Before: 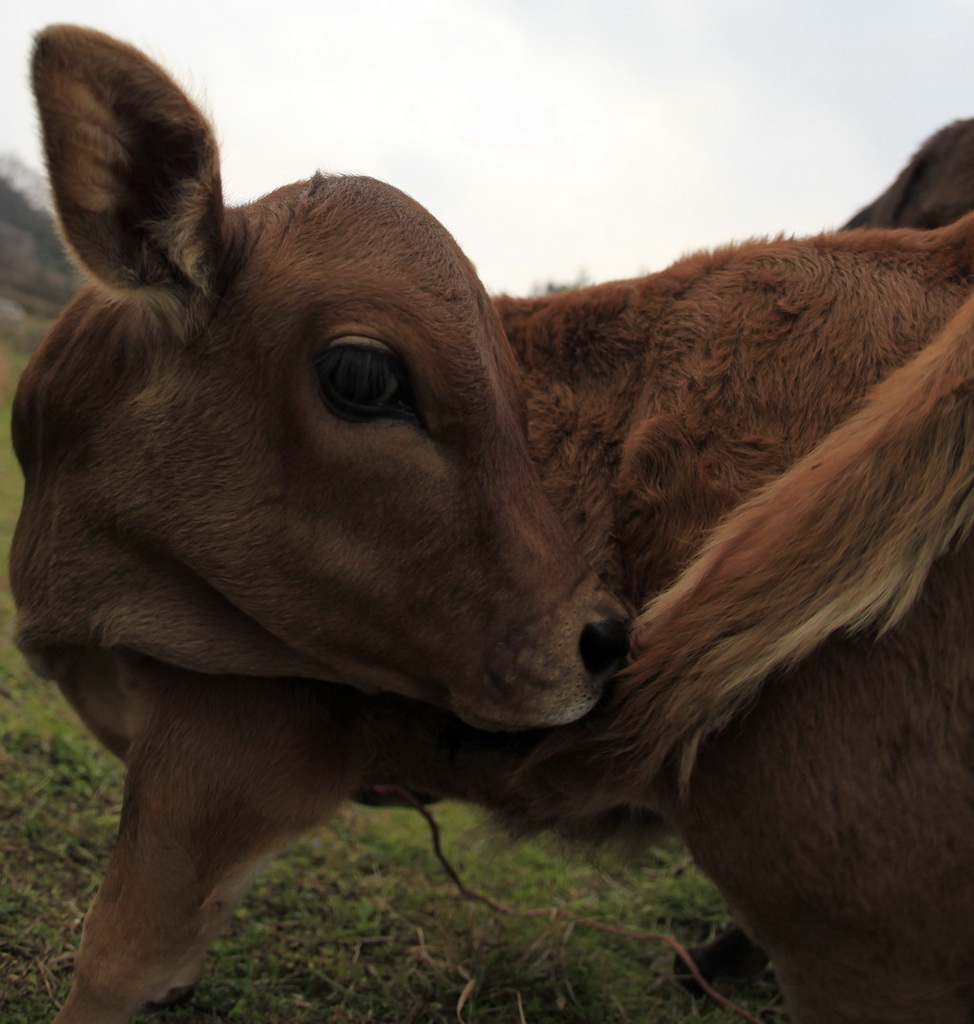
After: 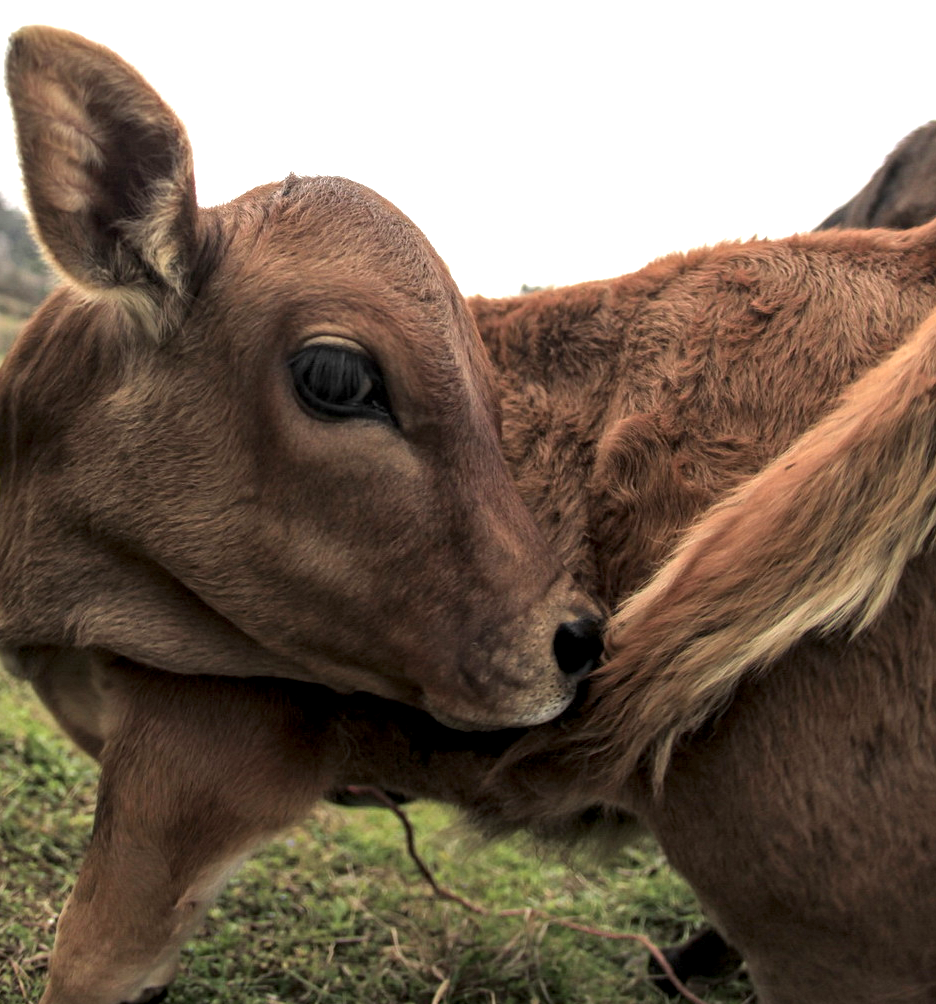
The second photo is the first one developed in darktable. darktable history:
exposure: black level correction 0, exposure 1.199 EV, compensate exposure bias true, compensate highlight preservation false
local contrast: detail 150%
crop and rotate: left 2.735%, right 1.163%, bottom 1.87%
